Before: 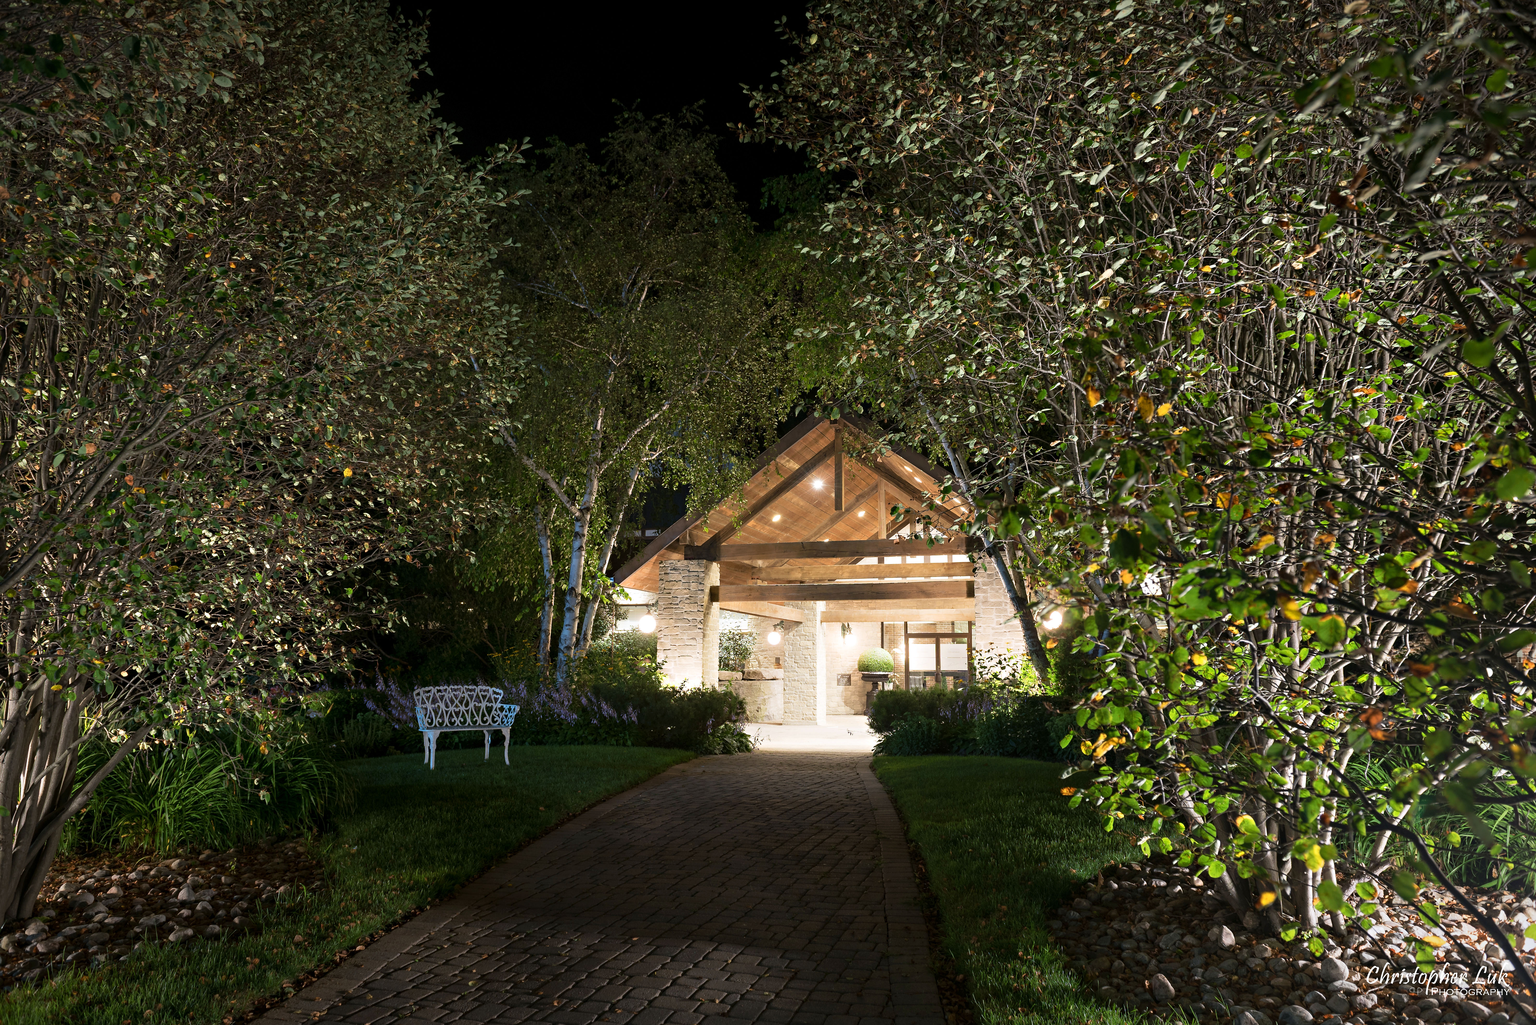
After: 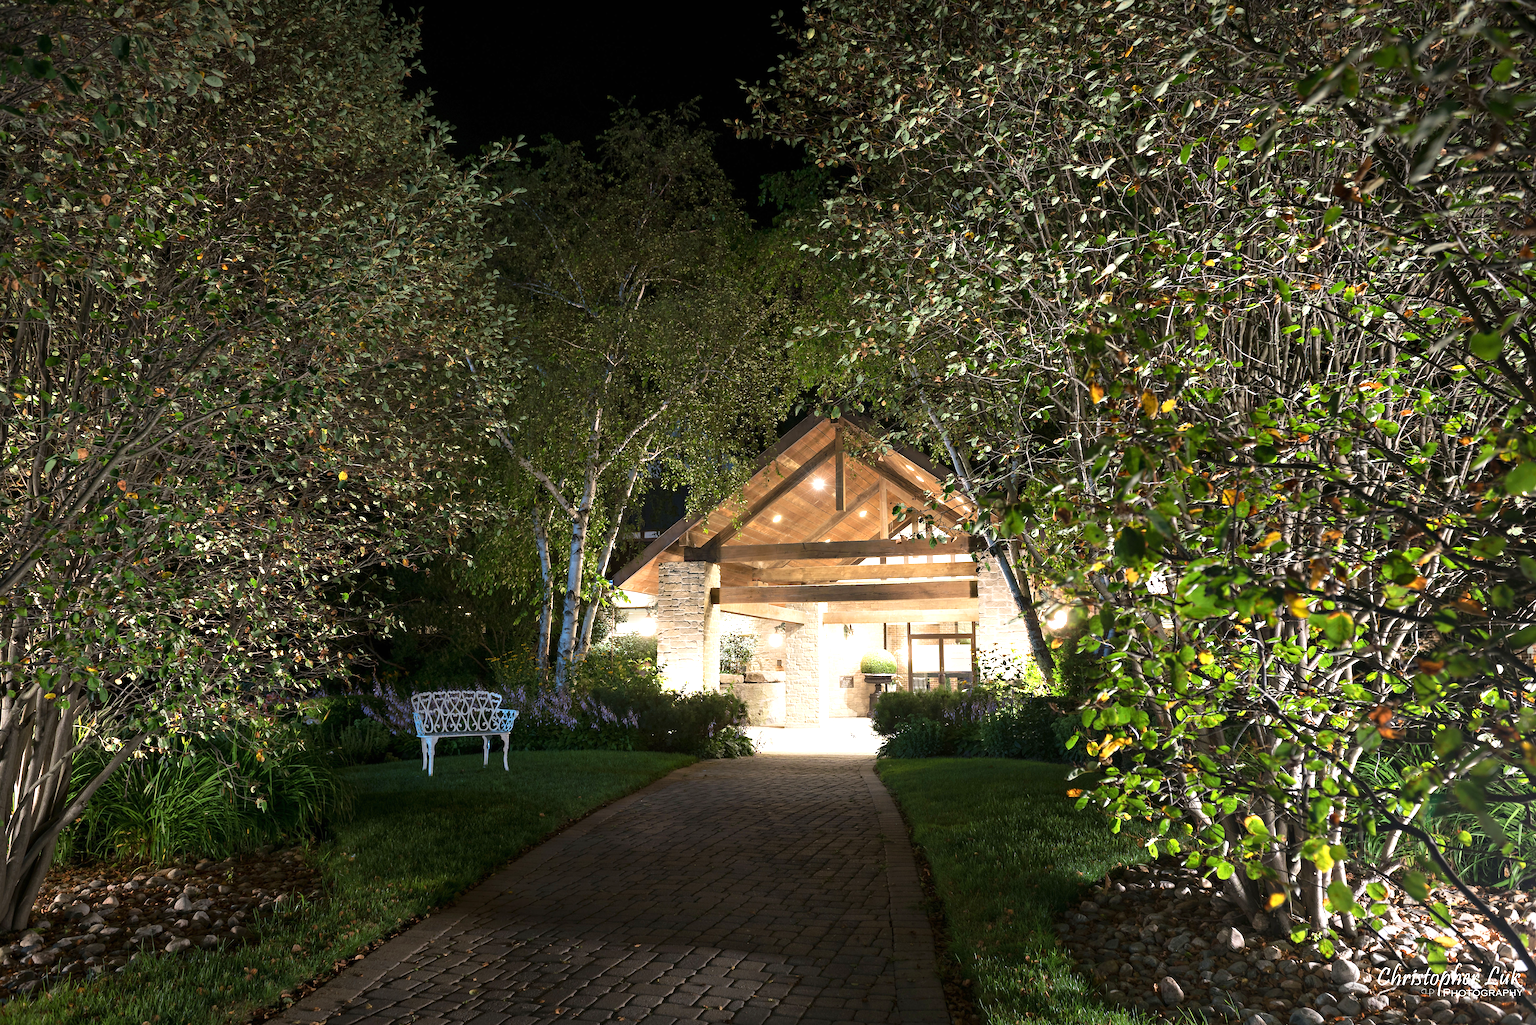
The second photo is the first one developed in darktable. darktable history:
exposure: black level correction 0, exposure 0.5 EV, compensate exposure bias true, compensate highlight preservation false
rotate and perspective: rotation -0.45°, automatic cropping original format, crop left 0.008, crop right 0.992, crop top 0.012, crop bottom 0.988
